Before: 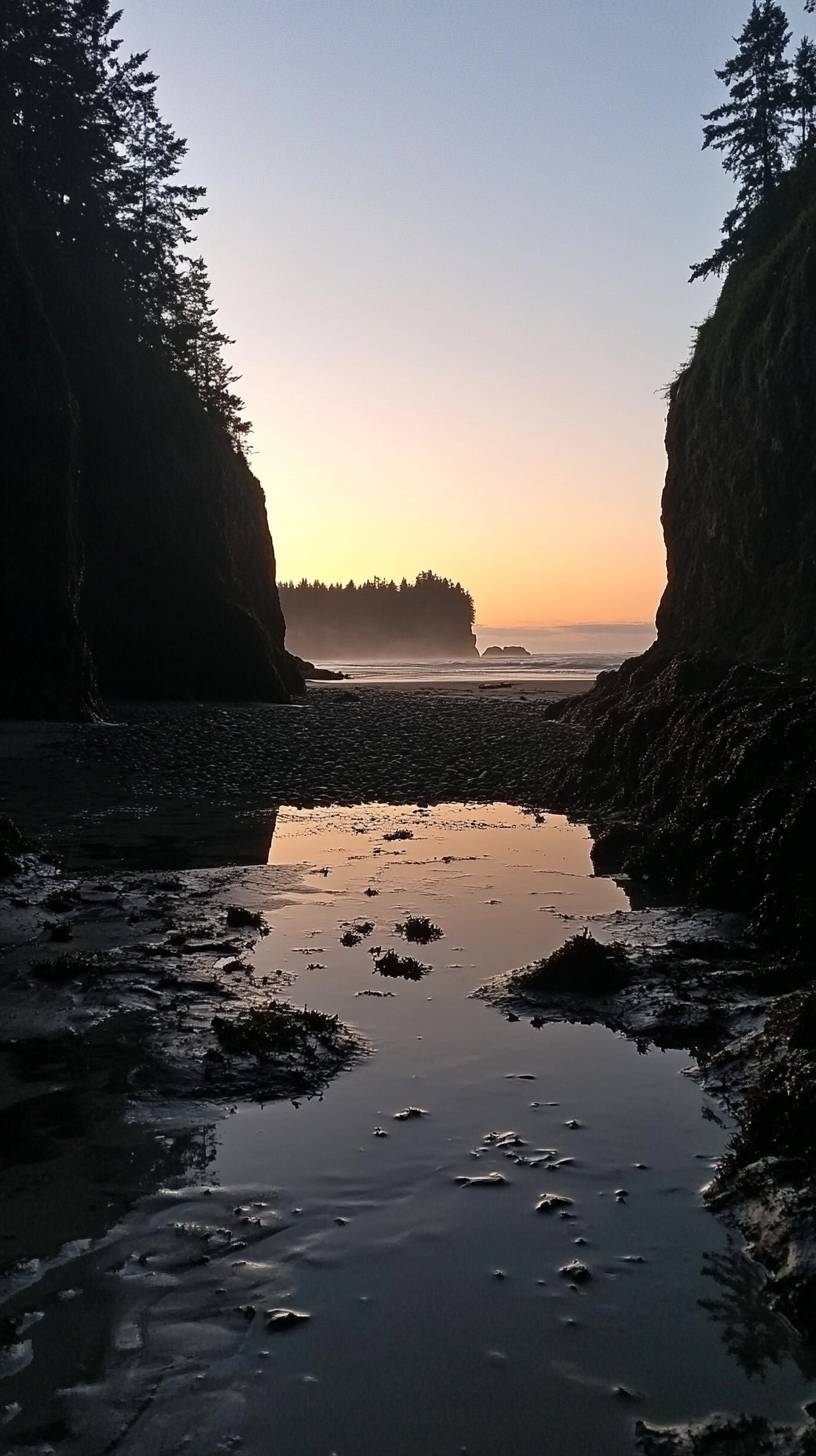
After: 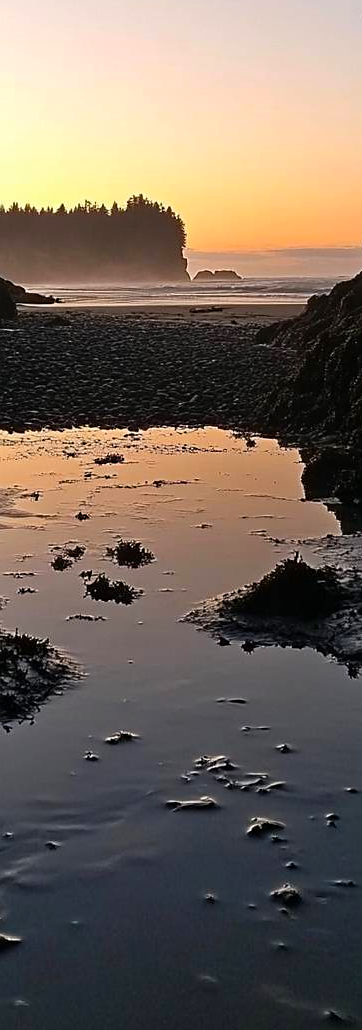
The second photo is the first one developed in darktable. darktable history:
sharpen: amount 0.205
crop: left 35.424%, top 25.853%, right 20.103%, bottom 3.401%
color balance rgb: perceptual saturation grading › global saturation 30.403%
